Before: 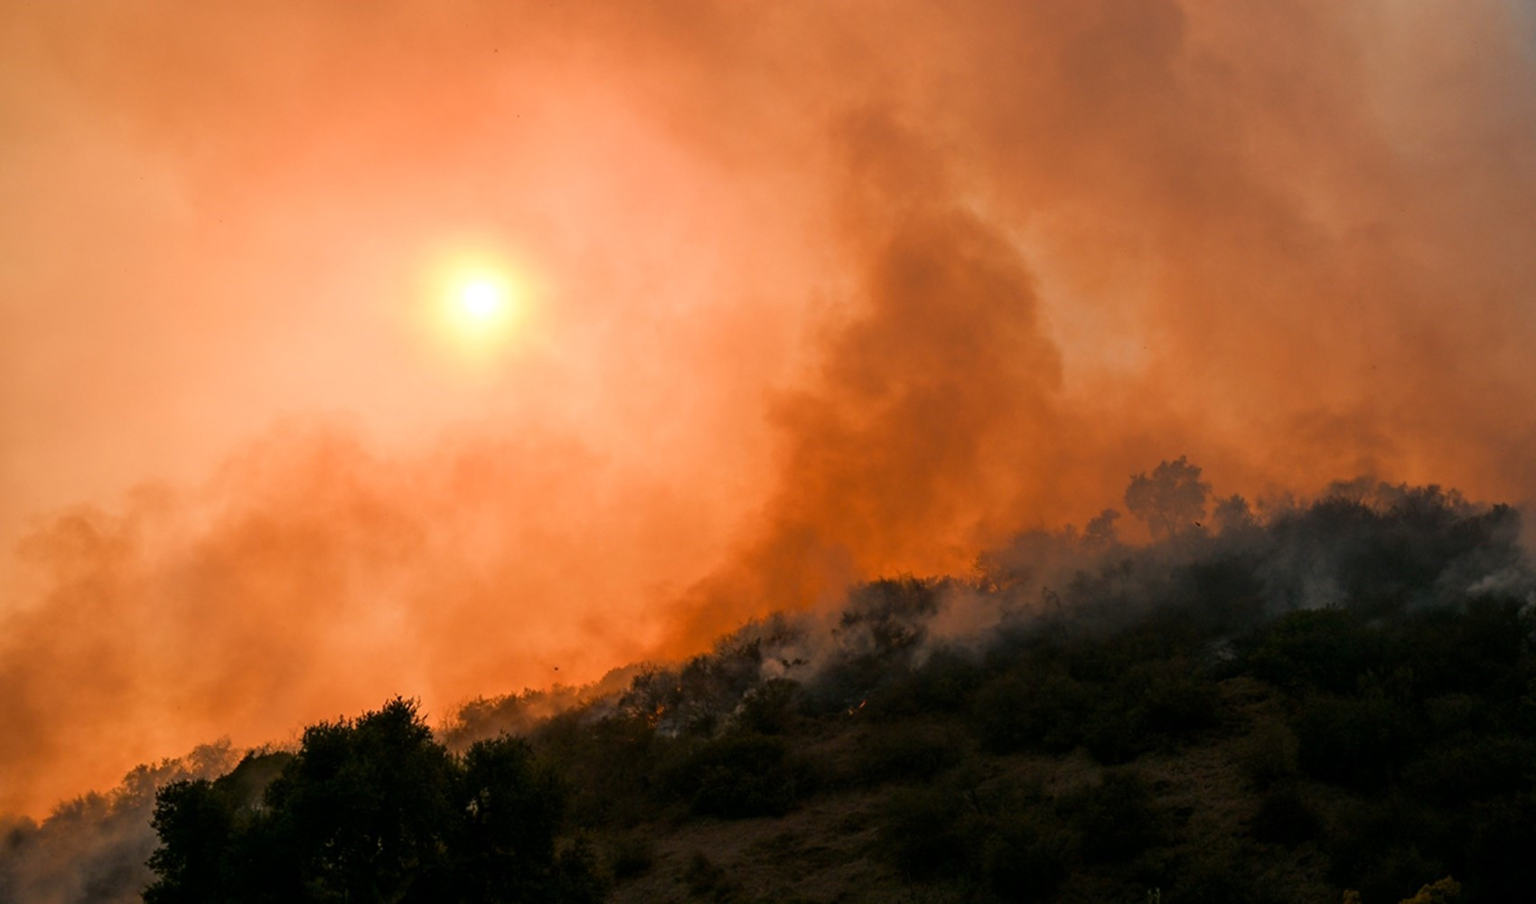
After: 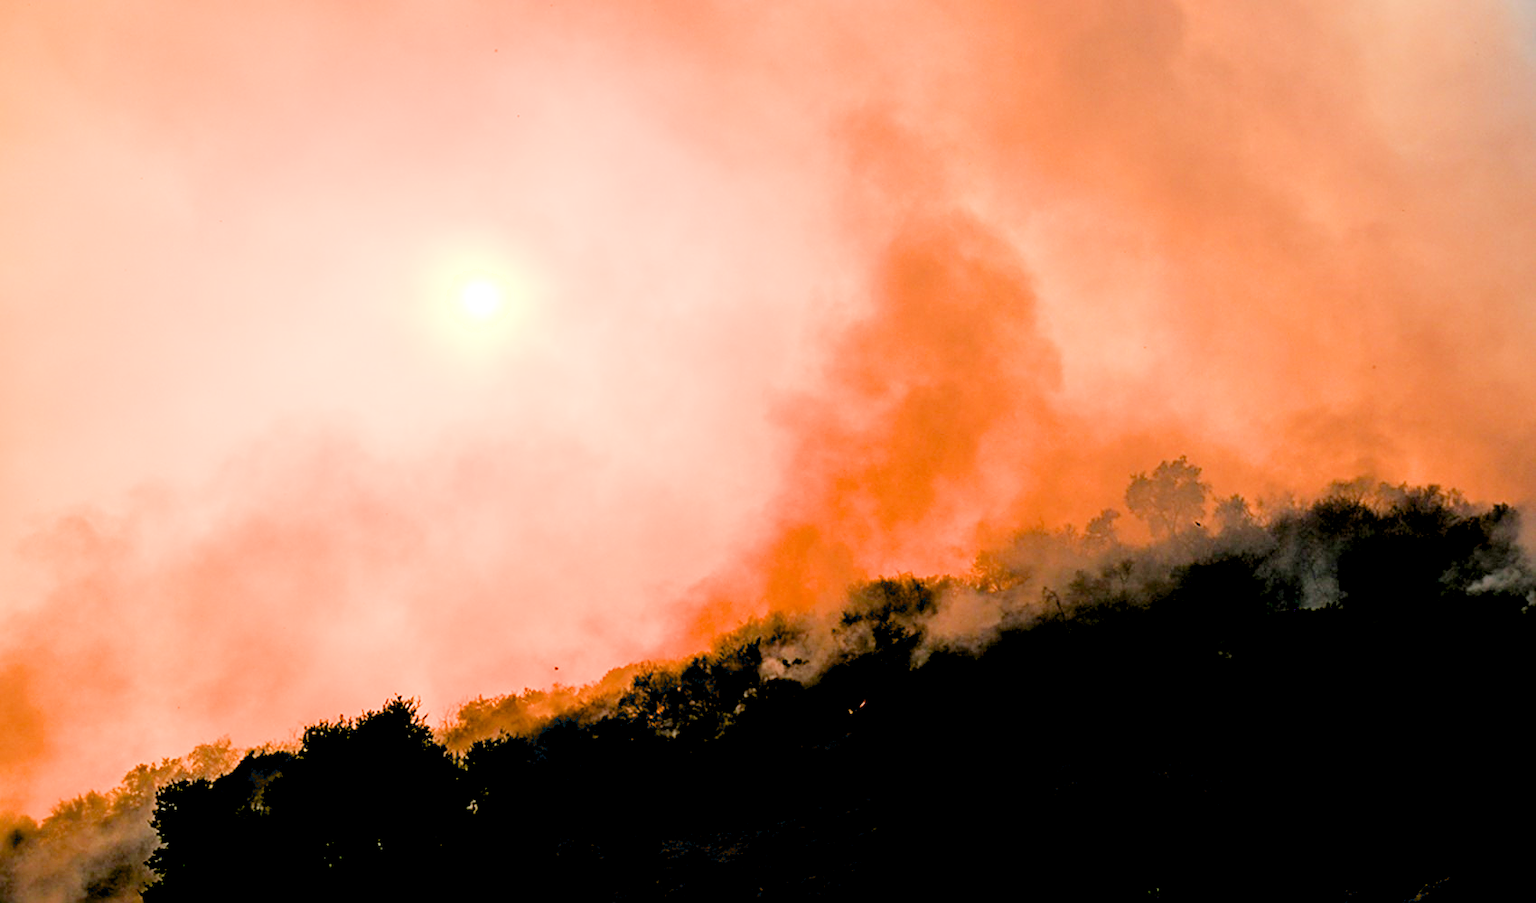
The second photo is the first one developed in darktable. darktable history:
filmic rgb: black relative exposure -7.65 EV, white relative exposure 4.56 EV, hardness 3.61
levels: levels [0.026, 0.507, 0.987]
exposure: black level correction 0.016, exposure 1.774 EV, compensate highlight preservation false
sharpen: on, module defaults
